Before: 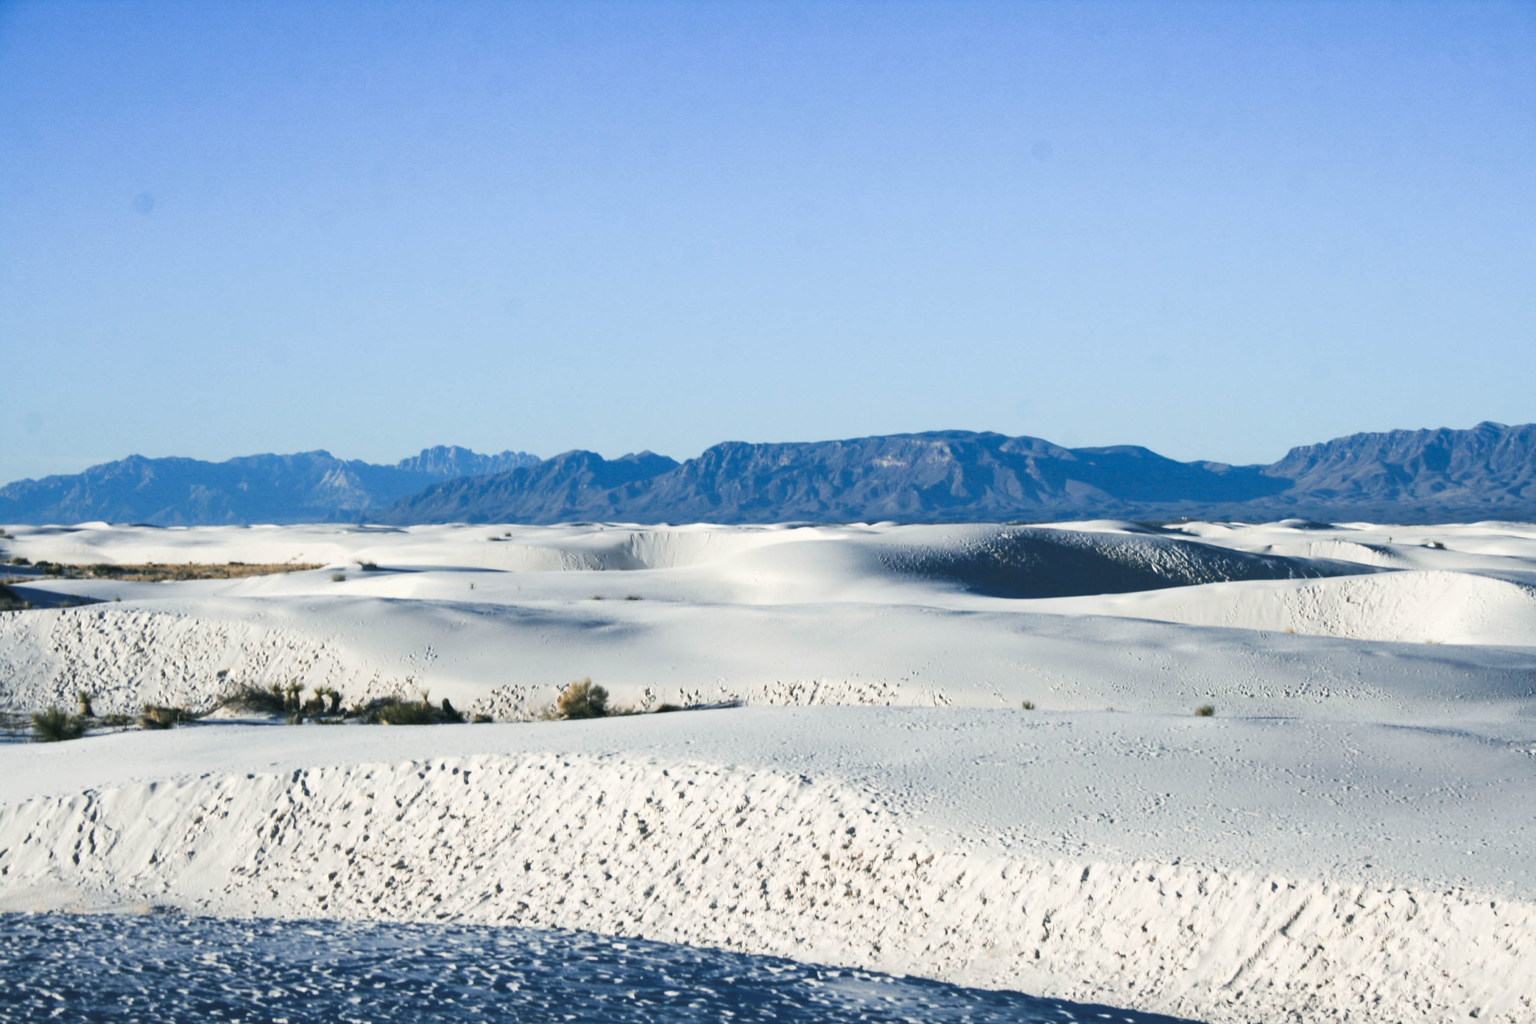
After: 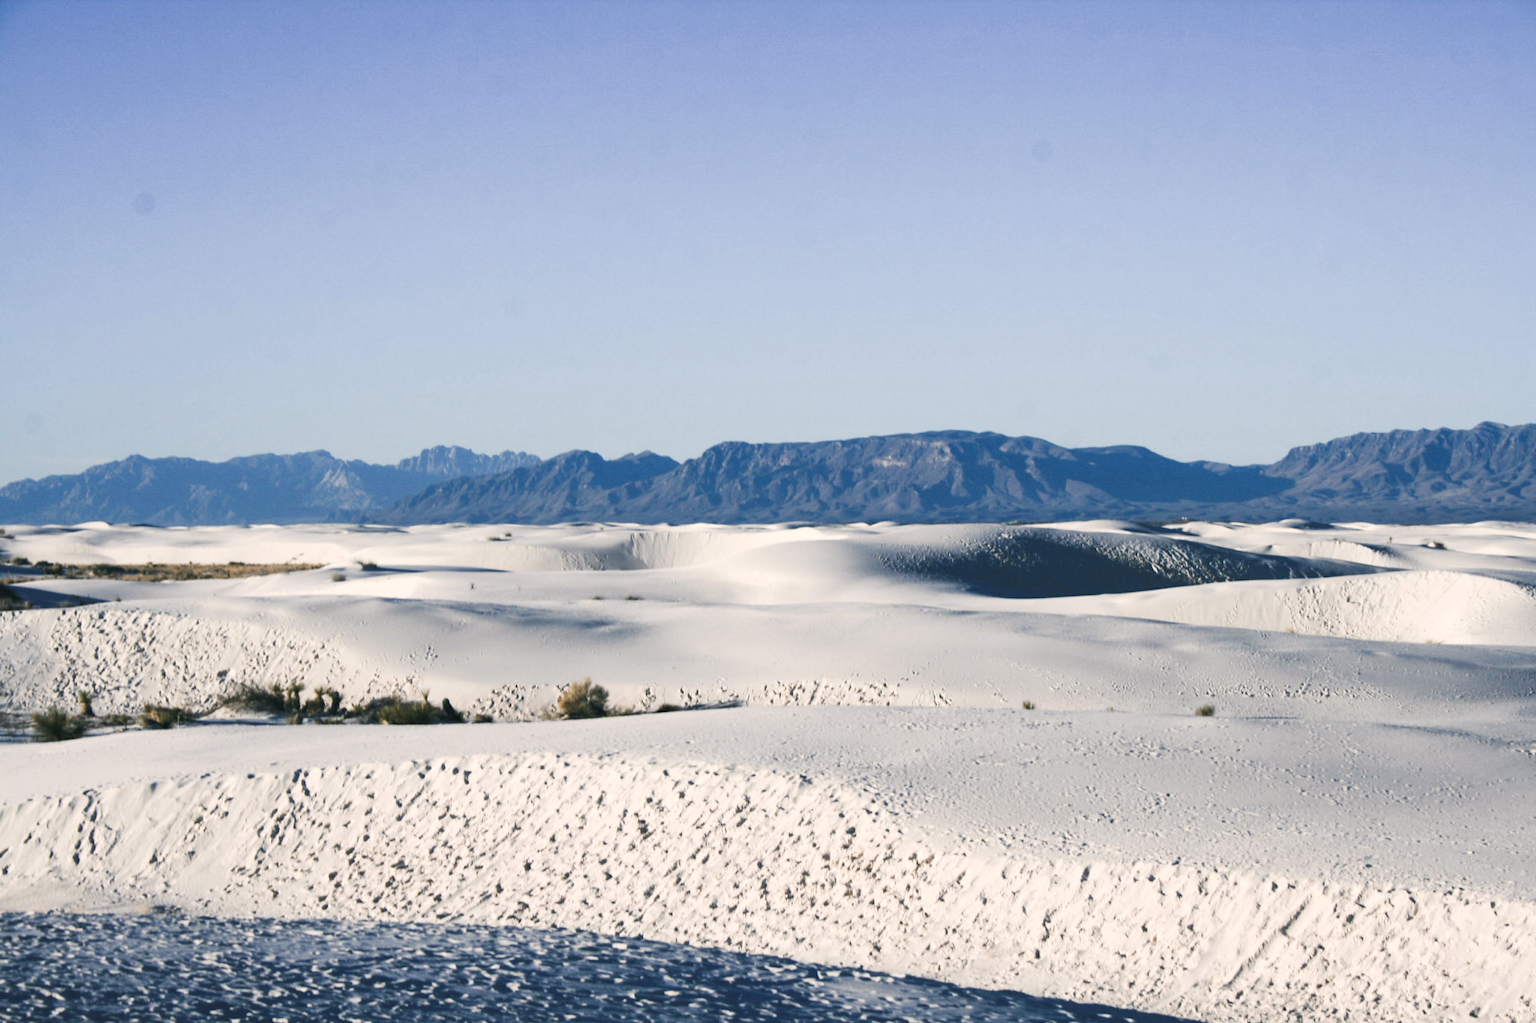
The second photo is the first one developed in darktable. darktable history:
color balance rgb: linear chroma grading › global chroma 1%, linear chroma grading › mid-tones -0.811%, perceptual saturation grading › global saturation 27.516%, perceptual saturation grading › highlights -24.97%, perceptual saturation grading › shadows 24.684%, global vibrance 25.154%
color correction: highlights a* 5.53, highlights b* 5.25, saturation 0.633
